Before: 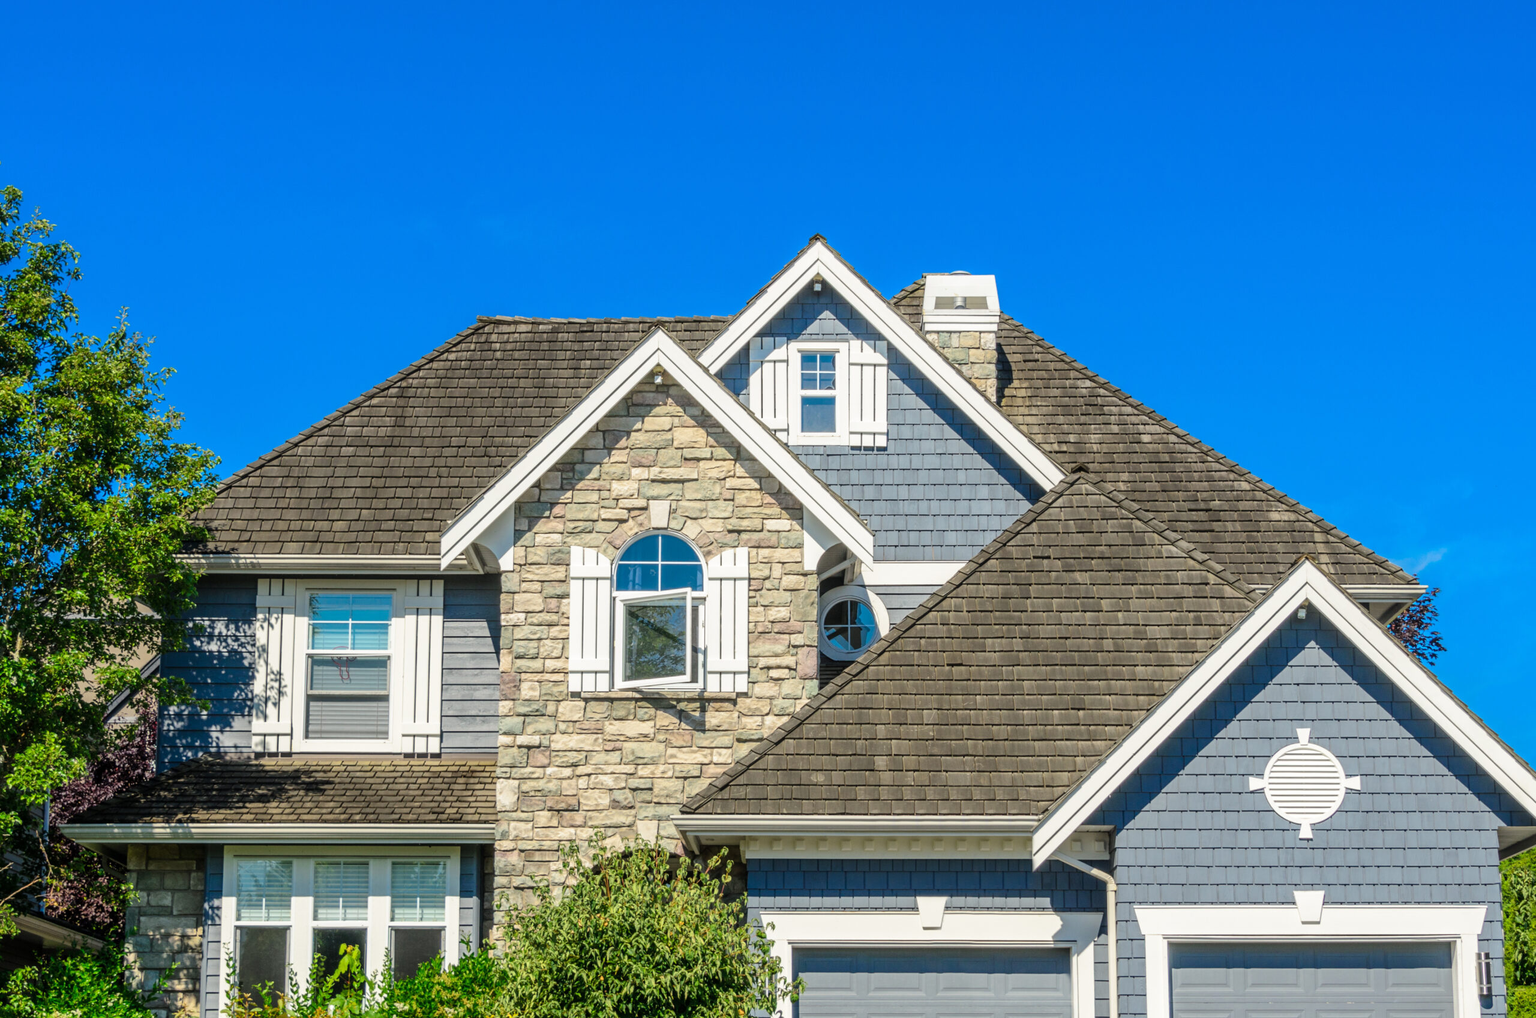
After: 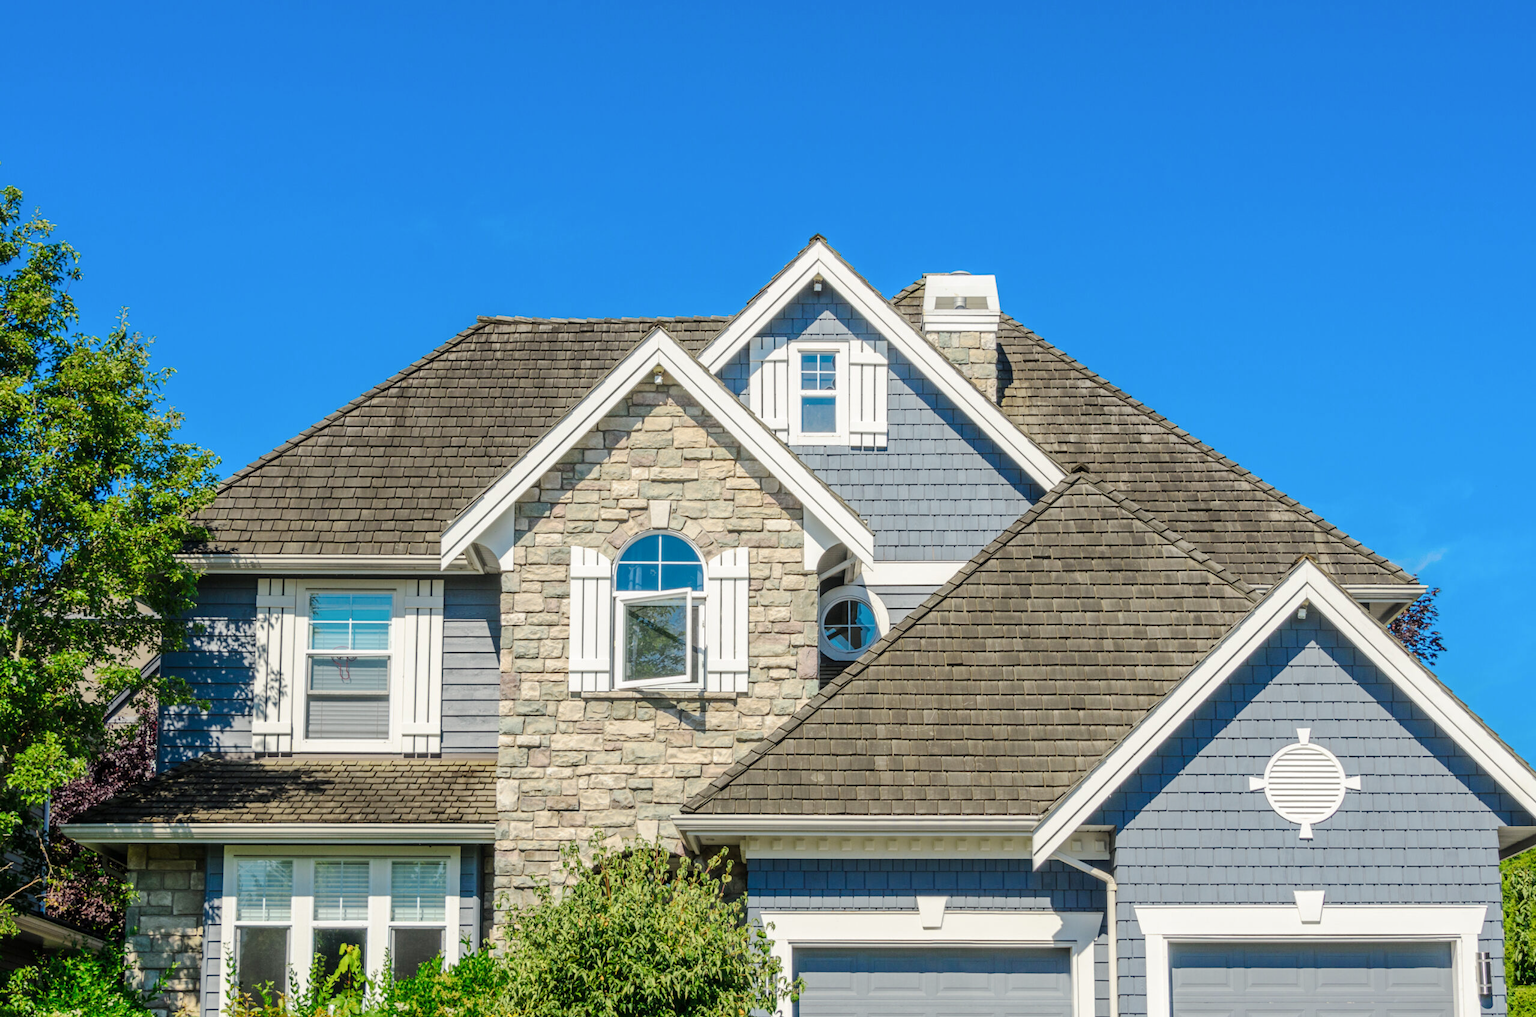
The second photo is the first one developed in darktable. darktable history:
base curve: curves: ch0 [(0, 0) (0.262, 0.32) (0.722, 0.705) (1, 1)], preserve colors none
